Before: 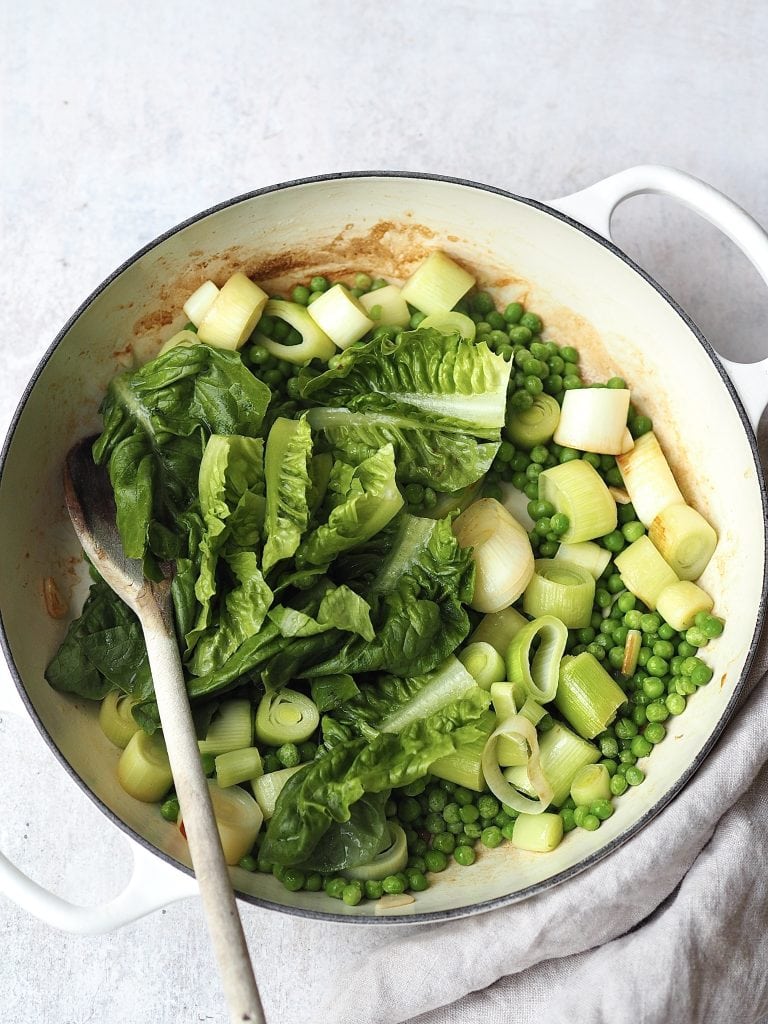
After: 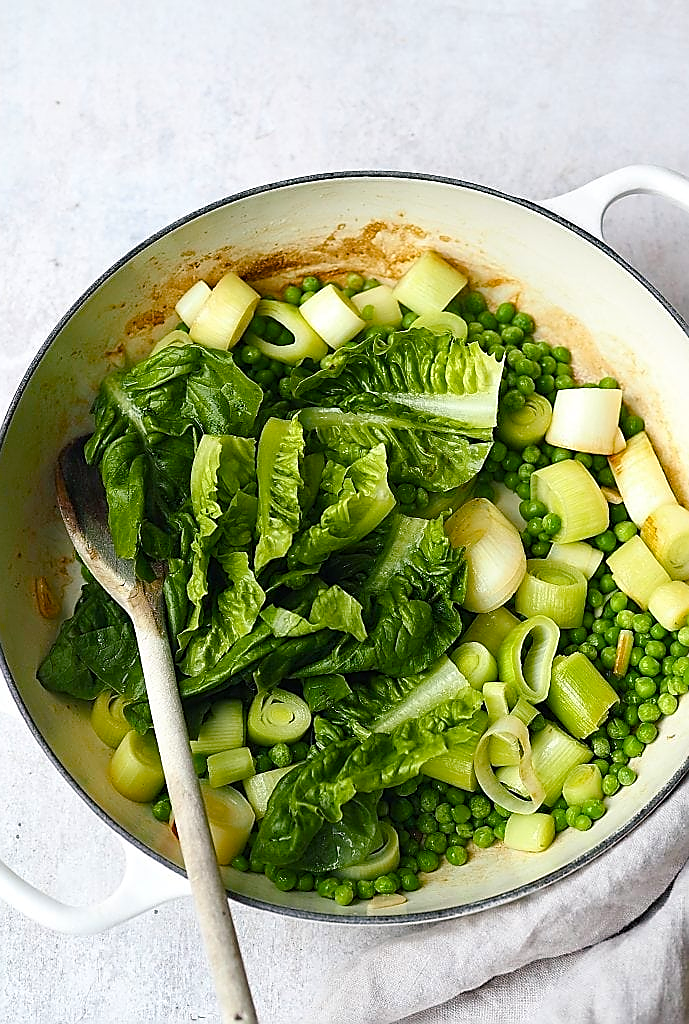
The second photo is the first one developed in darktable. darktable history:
crop and rotate: left 1.095%, right 9.164%
color balance rgb: shadows lift › luminance -7.565%, shadows lift › chroma 2.408%, shadows lift › hue 165.16°, perceptual saturation grading › global saturation 34.779%, perceptual saturation grading › highlights -29.844%, perceptual saturation grading › shadows 34.794%, global vibrance 20%
sharpen: radius 1.413, amount 1.245, threshold 0.679
